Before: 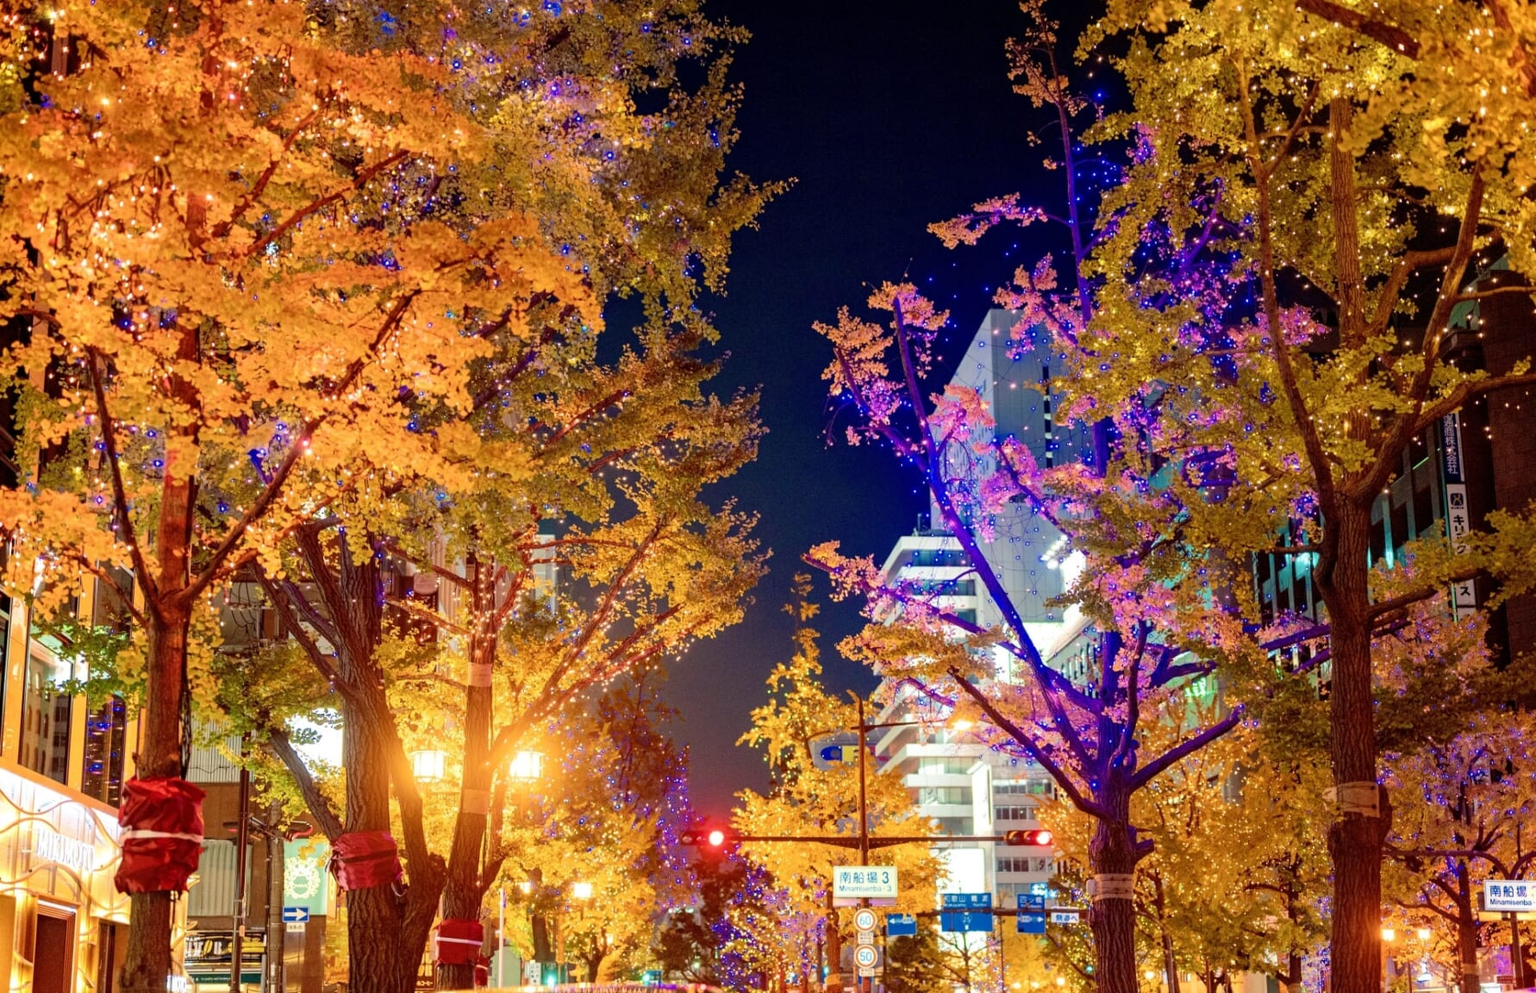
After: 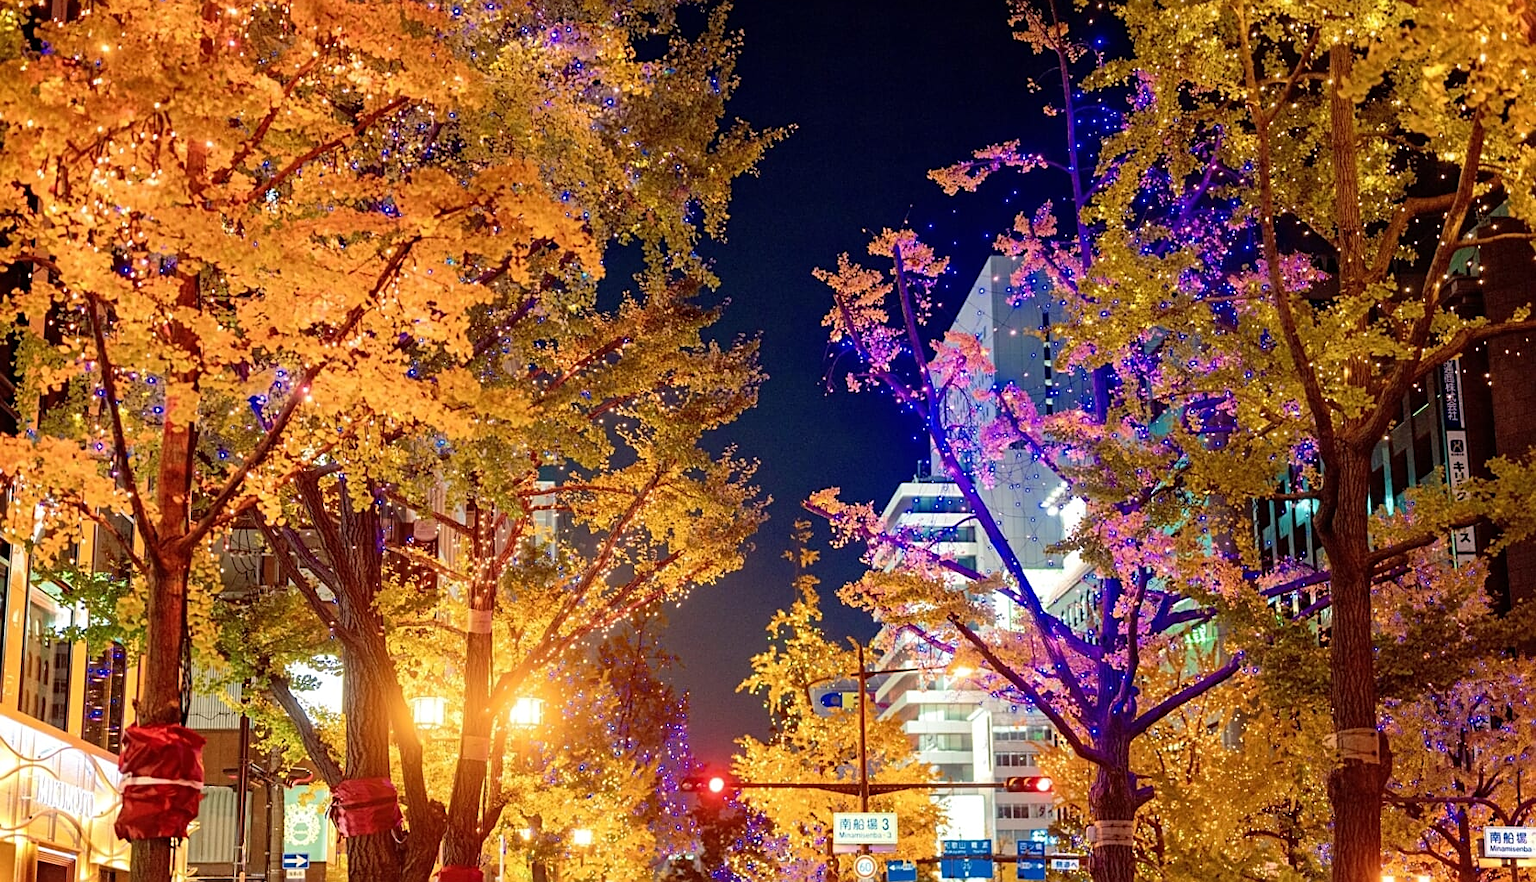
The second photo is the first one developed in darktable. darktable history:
crop and rotate: top 5.448%, bottom 5.635%
exposure: exposure 0.014 EV, compensate exposure bias true, compensate highlight preservation false
sharpen: on, module defaults
